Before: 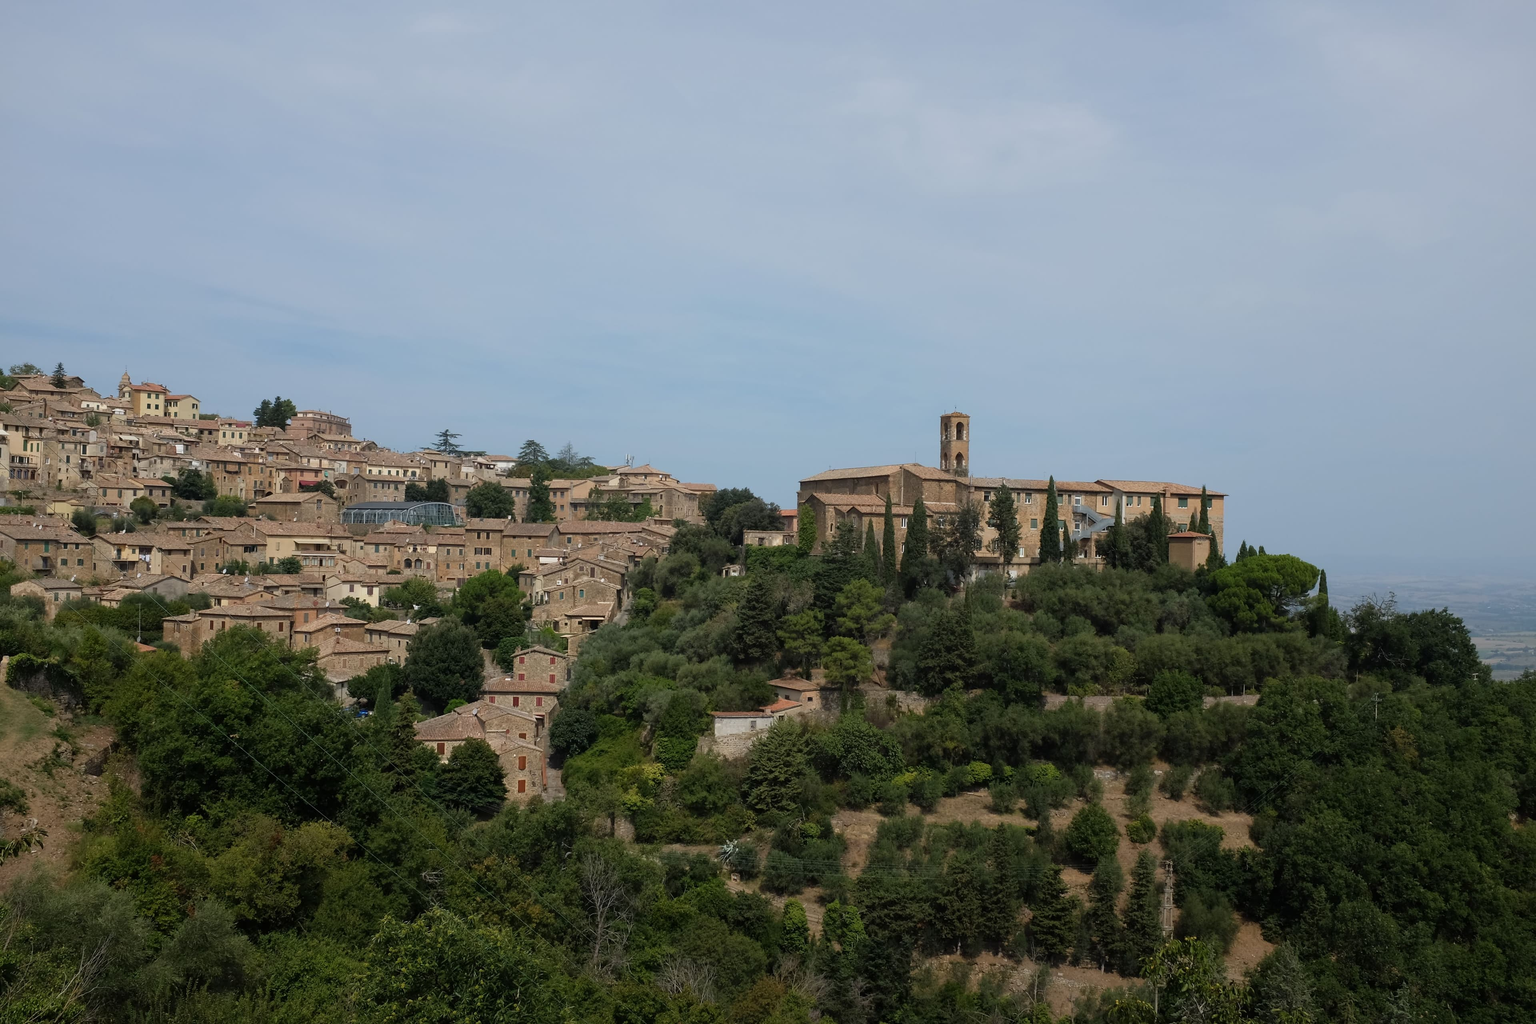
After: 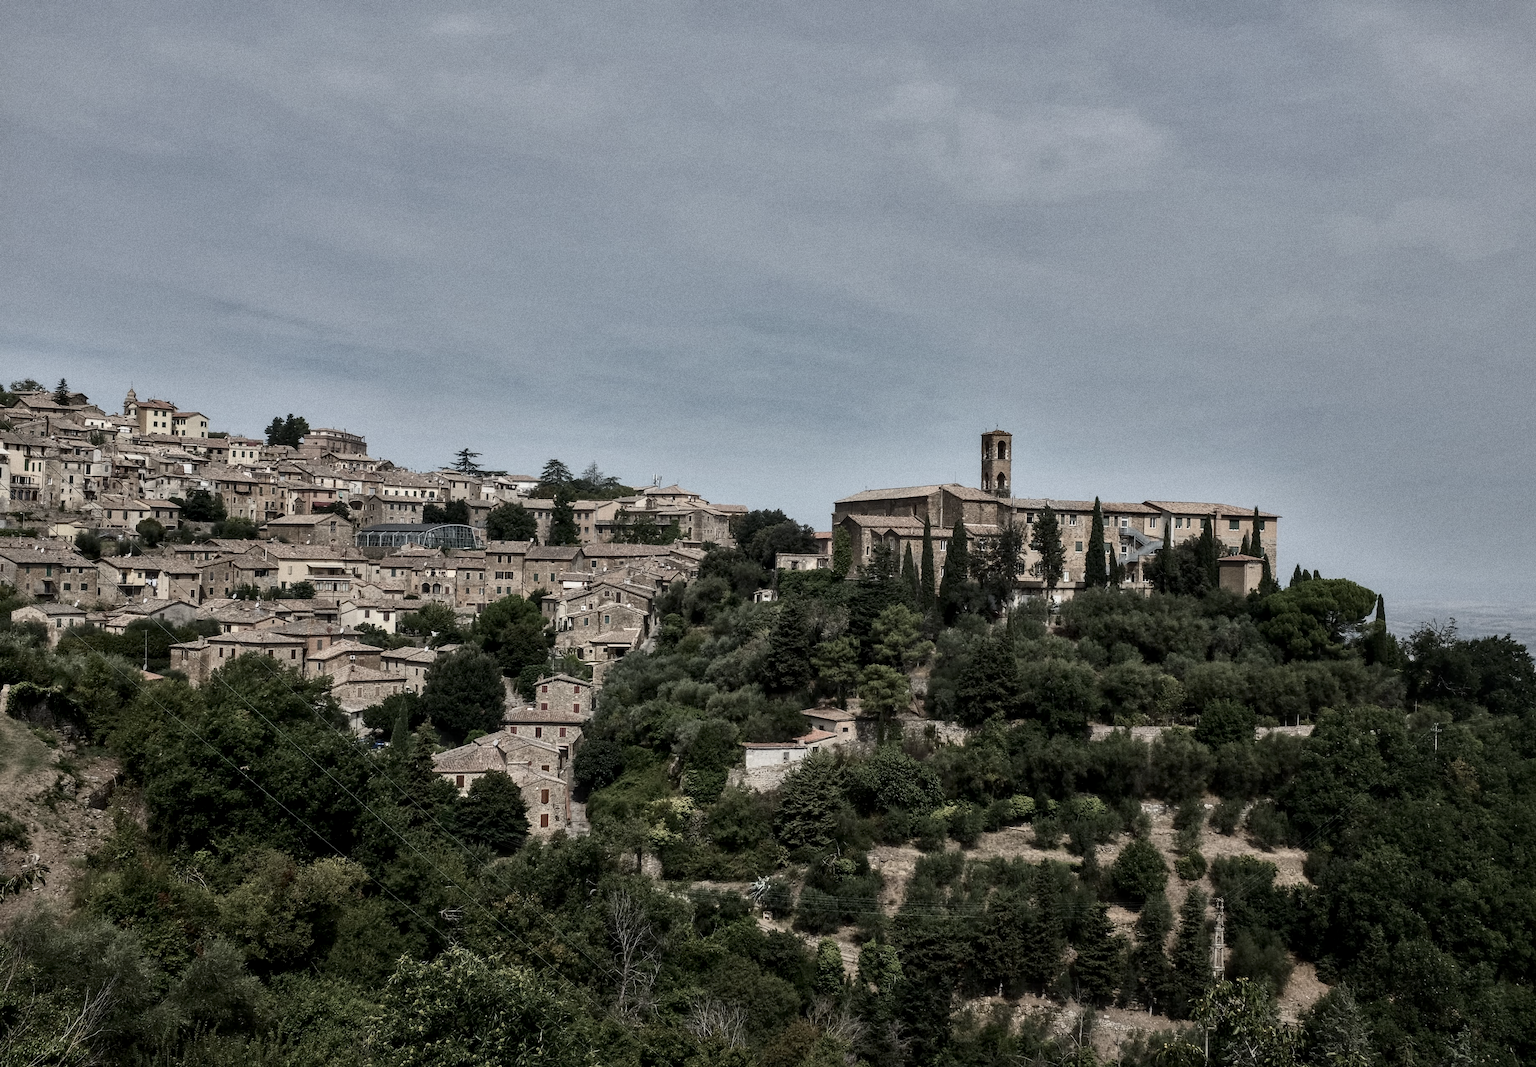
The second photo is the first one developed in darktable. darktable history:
white balance: red 1, blue 1
contrast brightness saturation: contrast 0.28
grain: coarseness 0.09 ISO, strength 40%
color correction: saturation 0.5
local contrast: on, module defaults
crop: right 4.126%, bottom 0.031%
shadows and highlights: radius 108.52, shadows 40.68, highlights -72.88, low approximation 0.01, soften with gaussian
